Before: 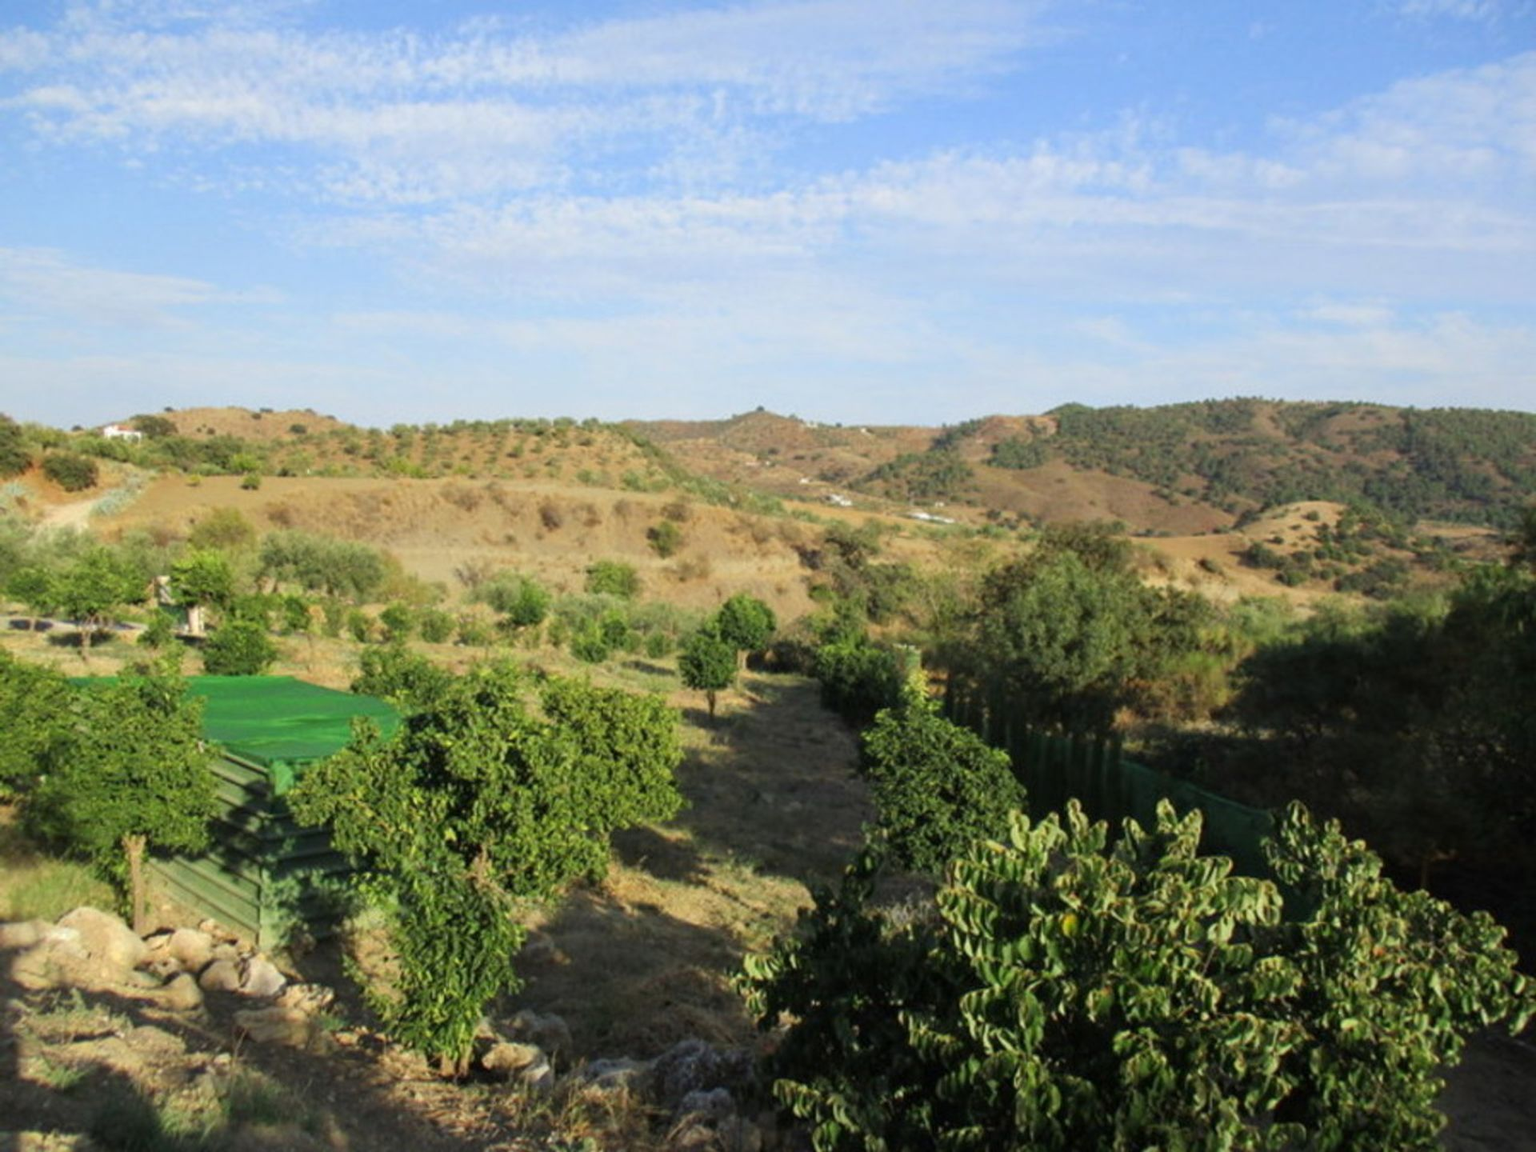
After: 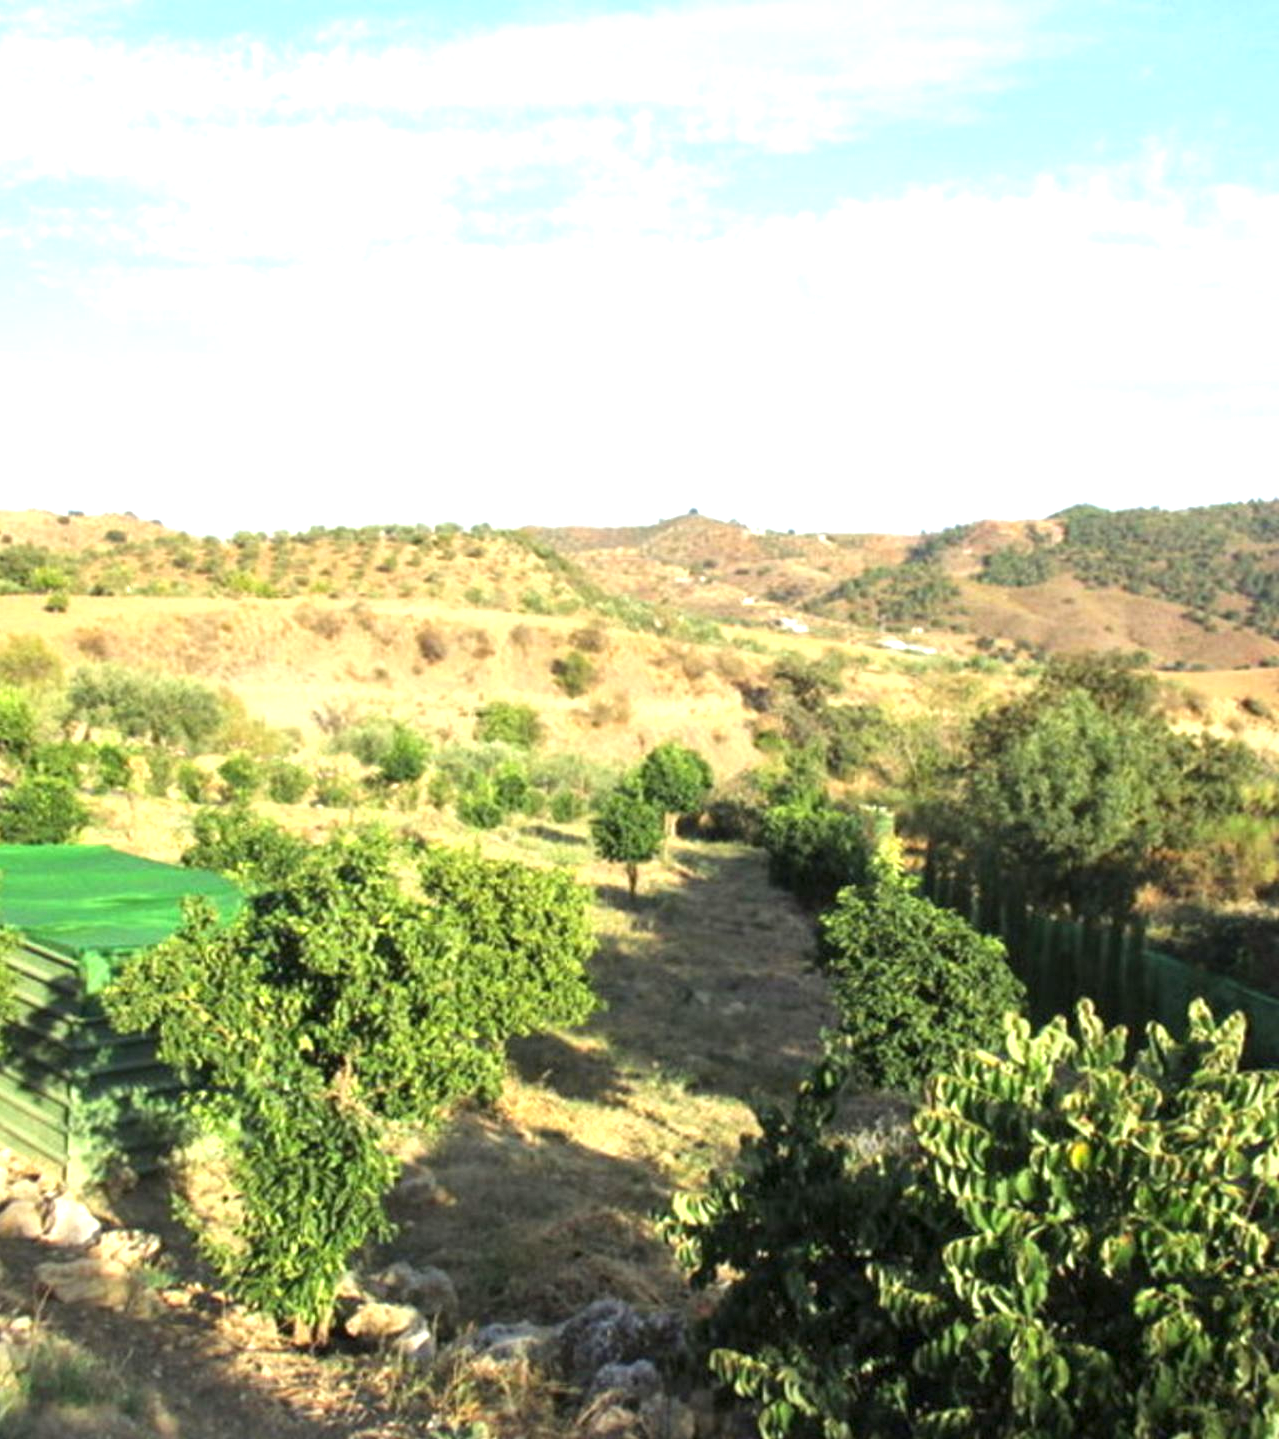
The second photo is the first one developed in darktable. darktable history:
local contrast: mode bilateral grid, contrast 20, coarseness 50, detail 120%, midtone range 0.2
exposure: black level correction 0, exposure 1.2 EV, compensate highlight preservation false
crop and rotate: left 13.409%, right 19.924%
